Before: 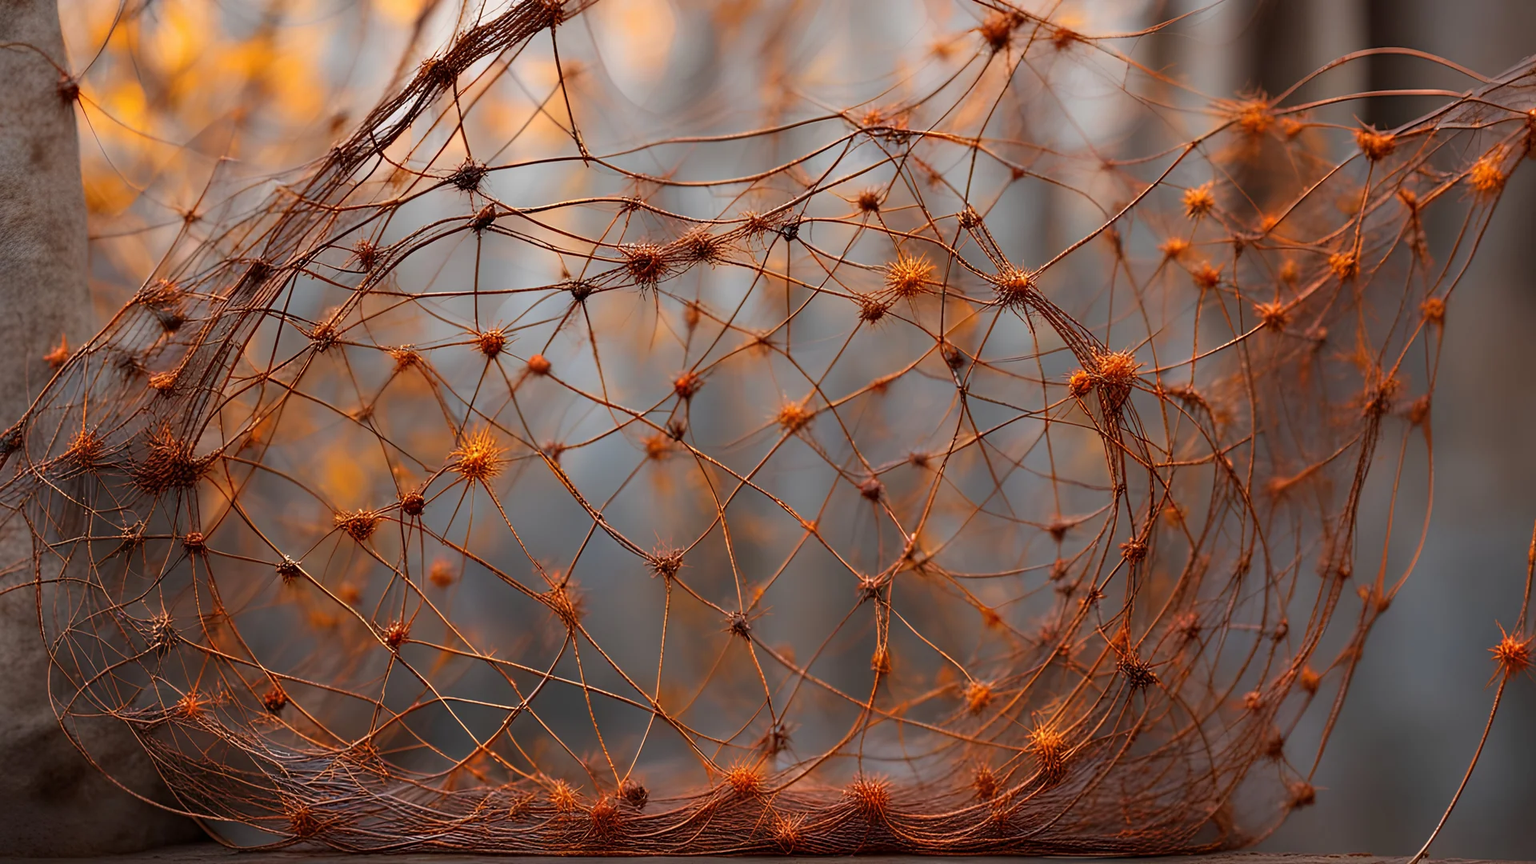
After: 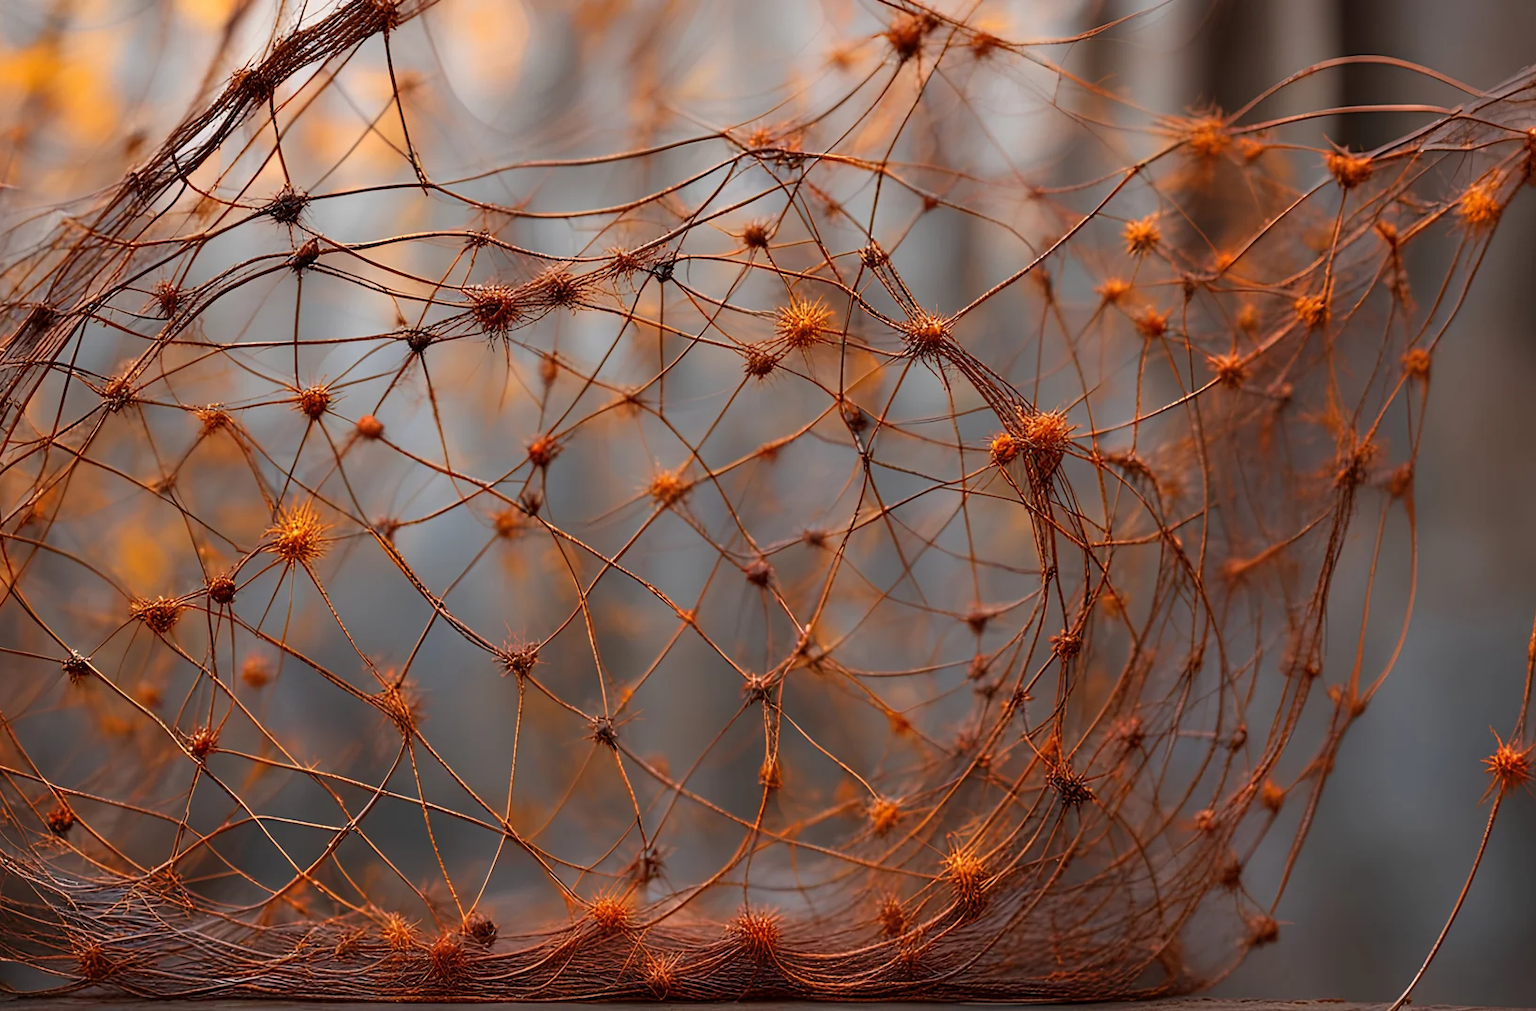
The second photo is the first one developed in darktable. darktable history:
crop and rotate: left 14.55%
